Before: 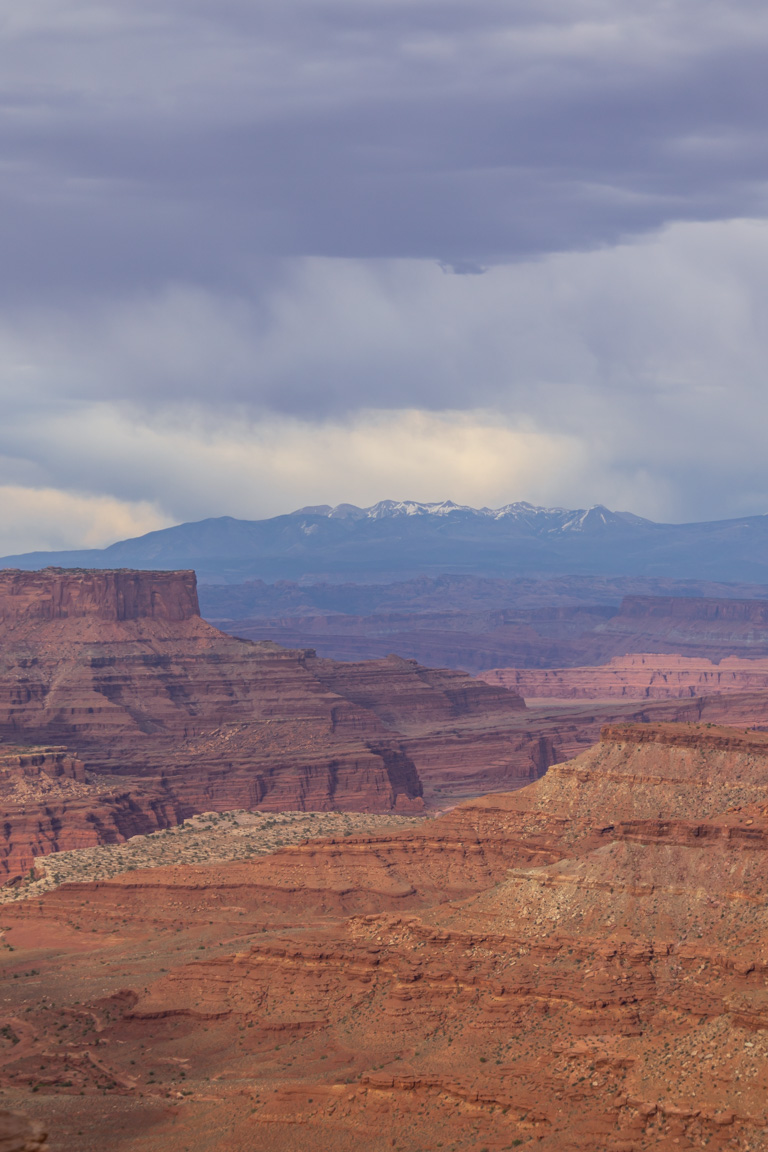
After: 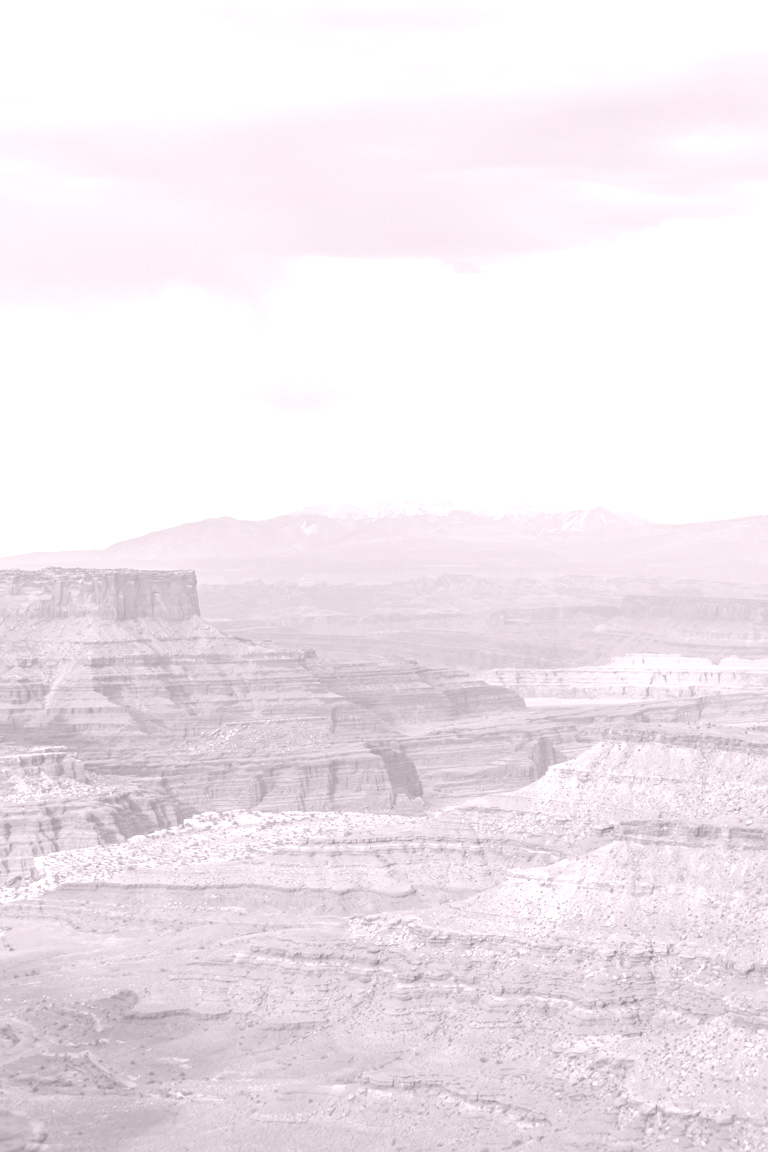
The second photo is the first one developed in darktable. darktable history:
colorize: hue 25.2°, saturation 83%, source mix 82%, lightness 79%, version 1
color correction: highlights a* 1.83, highlights b* 34.02, shadows a* -36.68, shadows b* -5.48
color balance rgb: linear chroma grading › global chroma 15%, perceptual saturation grading › global saturation 30%
